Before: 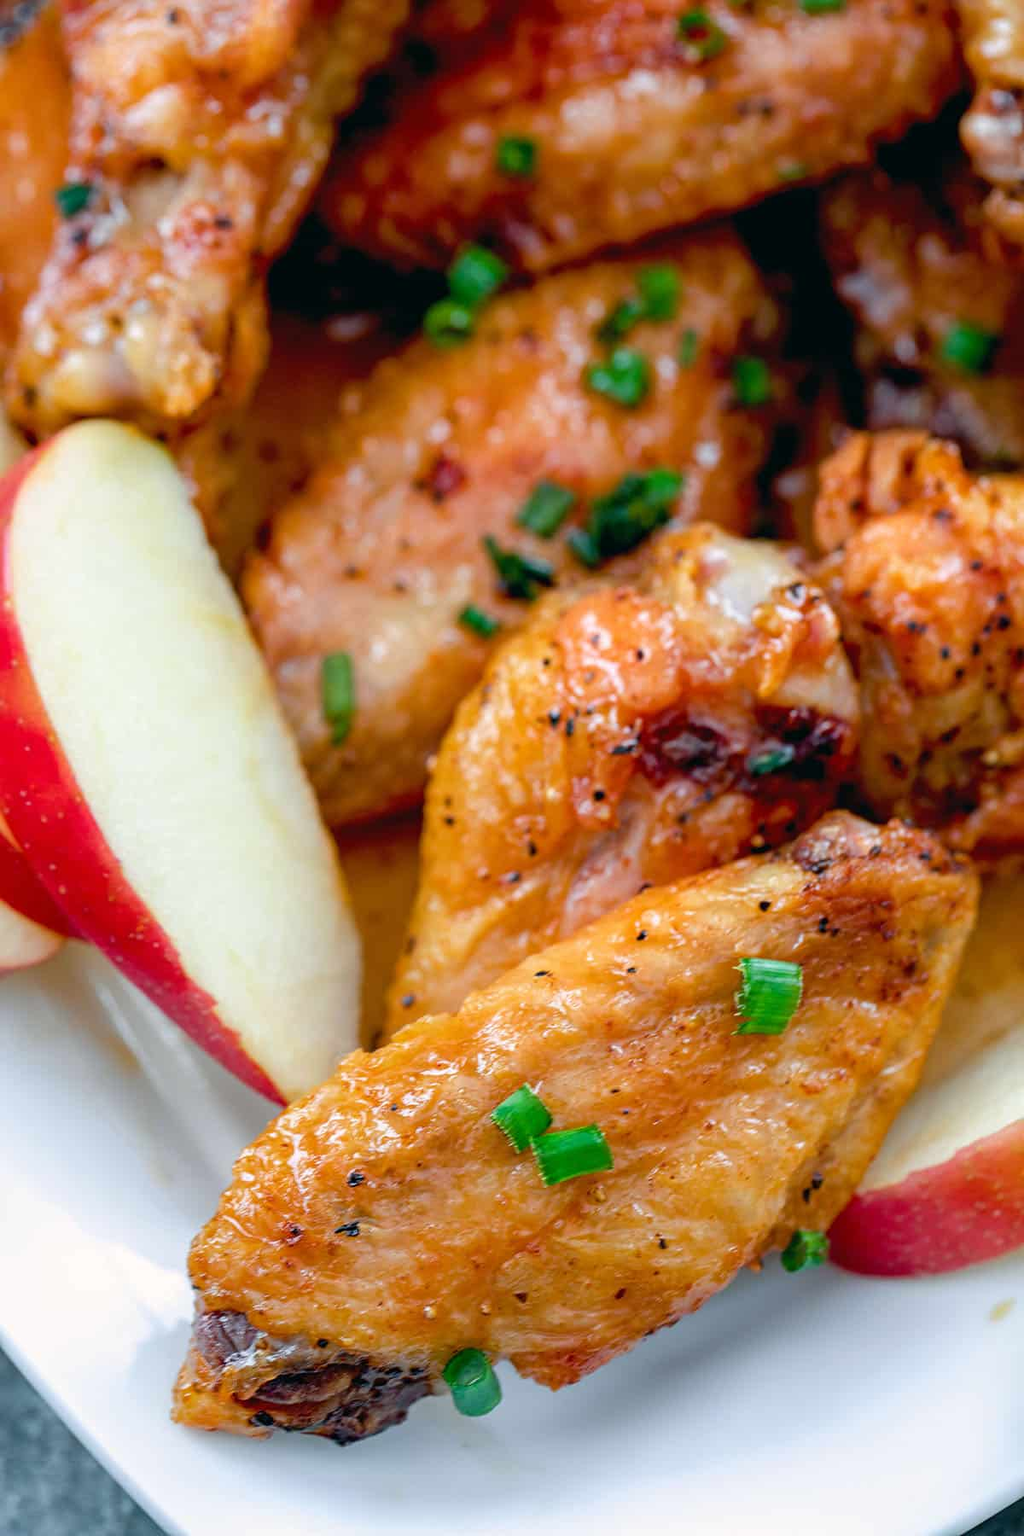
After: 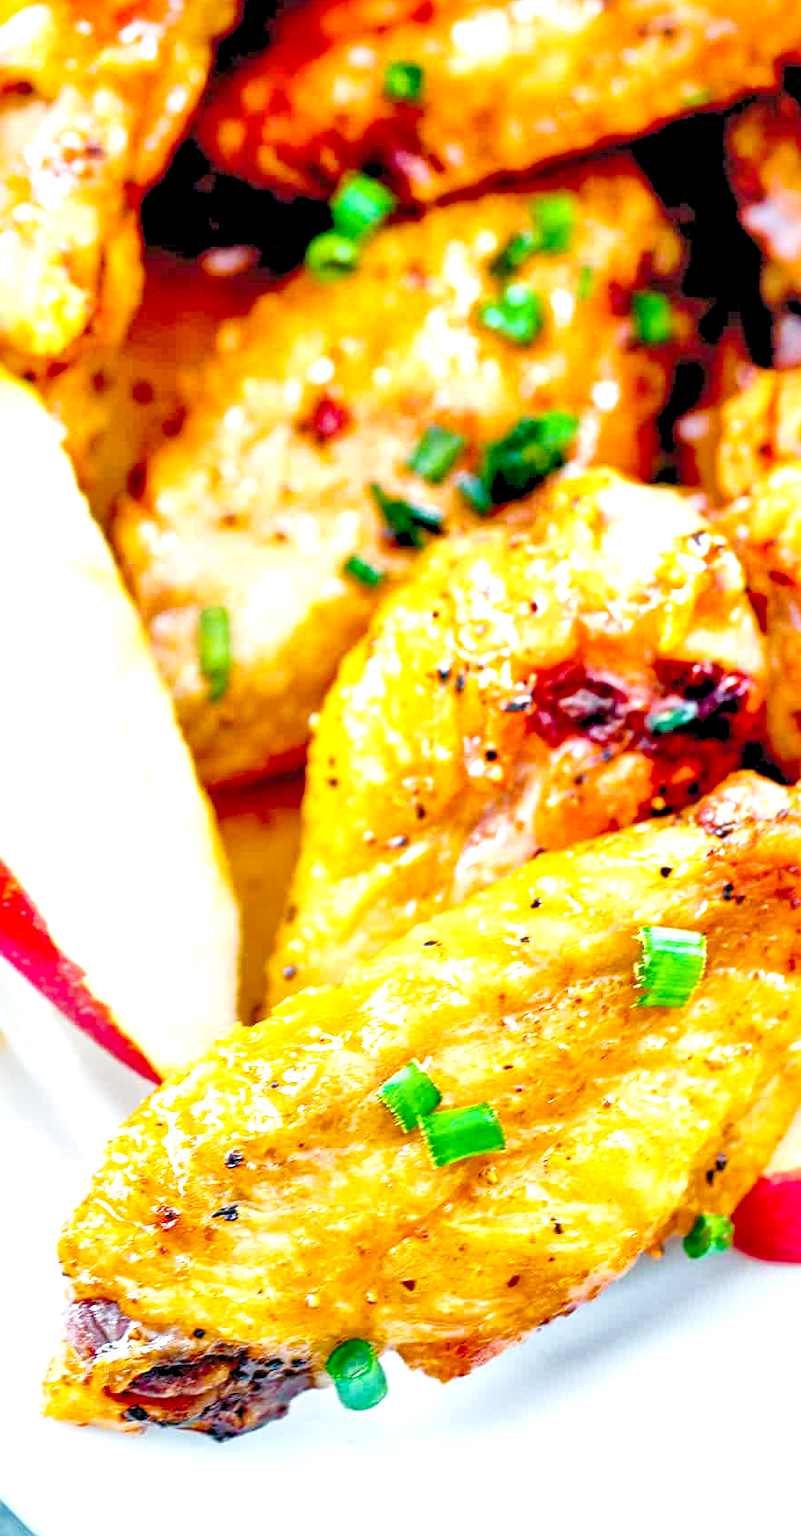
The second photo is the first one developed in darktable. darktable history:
crop and rotate: left 13.15%, top 5.251%, right 12.609%
local contrast: mode bilateral grid, contrast 44, coarseness 69, detail 214%, midtone range 0.2
color balance rgb: perceptual saturation grading › global saturation 25%, global vibrance 20%
rgb levels: preserve colors sum RGB, levels [[0.038, 0.433, 0.934], [0, 0.5, 1], [0, 0.5, 1]]
base curve: curves: ch0 [(0, 0) (0.204, 0.334) (0.55, 0.733) (1, 1)], preserve colors none
exposure: black level correction 0, exposure 1.45 EV, compensate exposure bias true, compensate highlight preservation false
